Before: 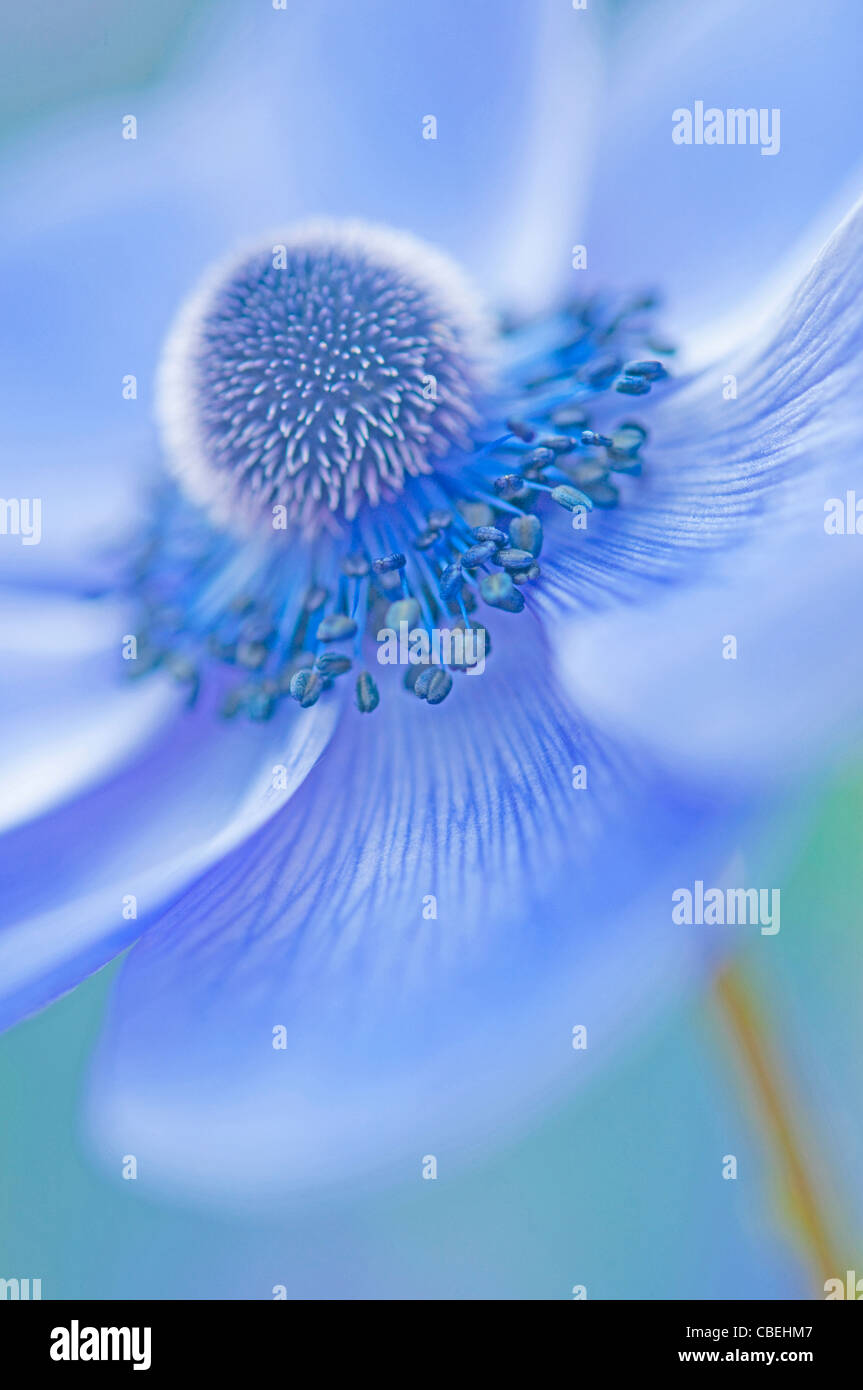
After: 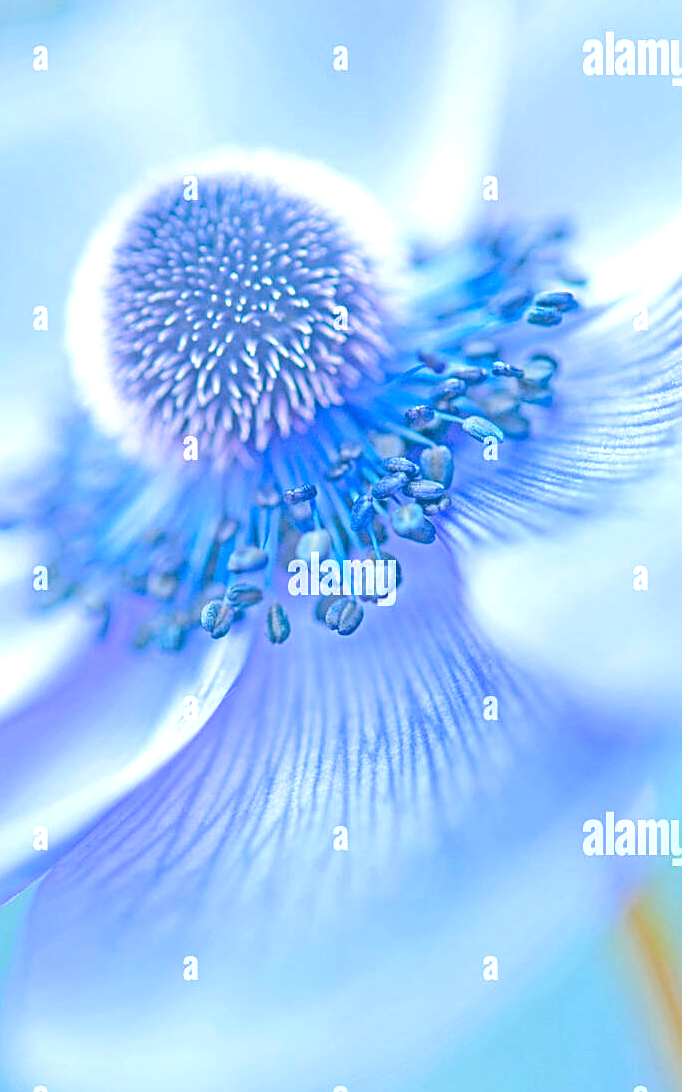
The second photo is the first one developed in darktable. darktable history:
crop and rotate: left 10.443%, top 5%, right 10.431%, bottom 16.409%
sharpen: on, module defaults
exposure: exposure 0.753 EV, compensate highlight preservation false
